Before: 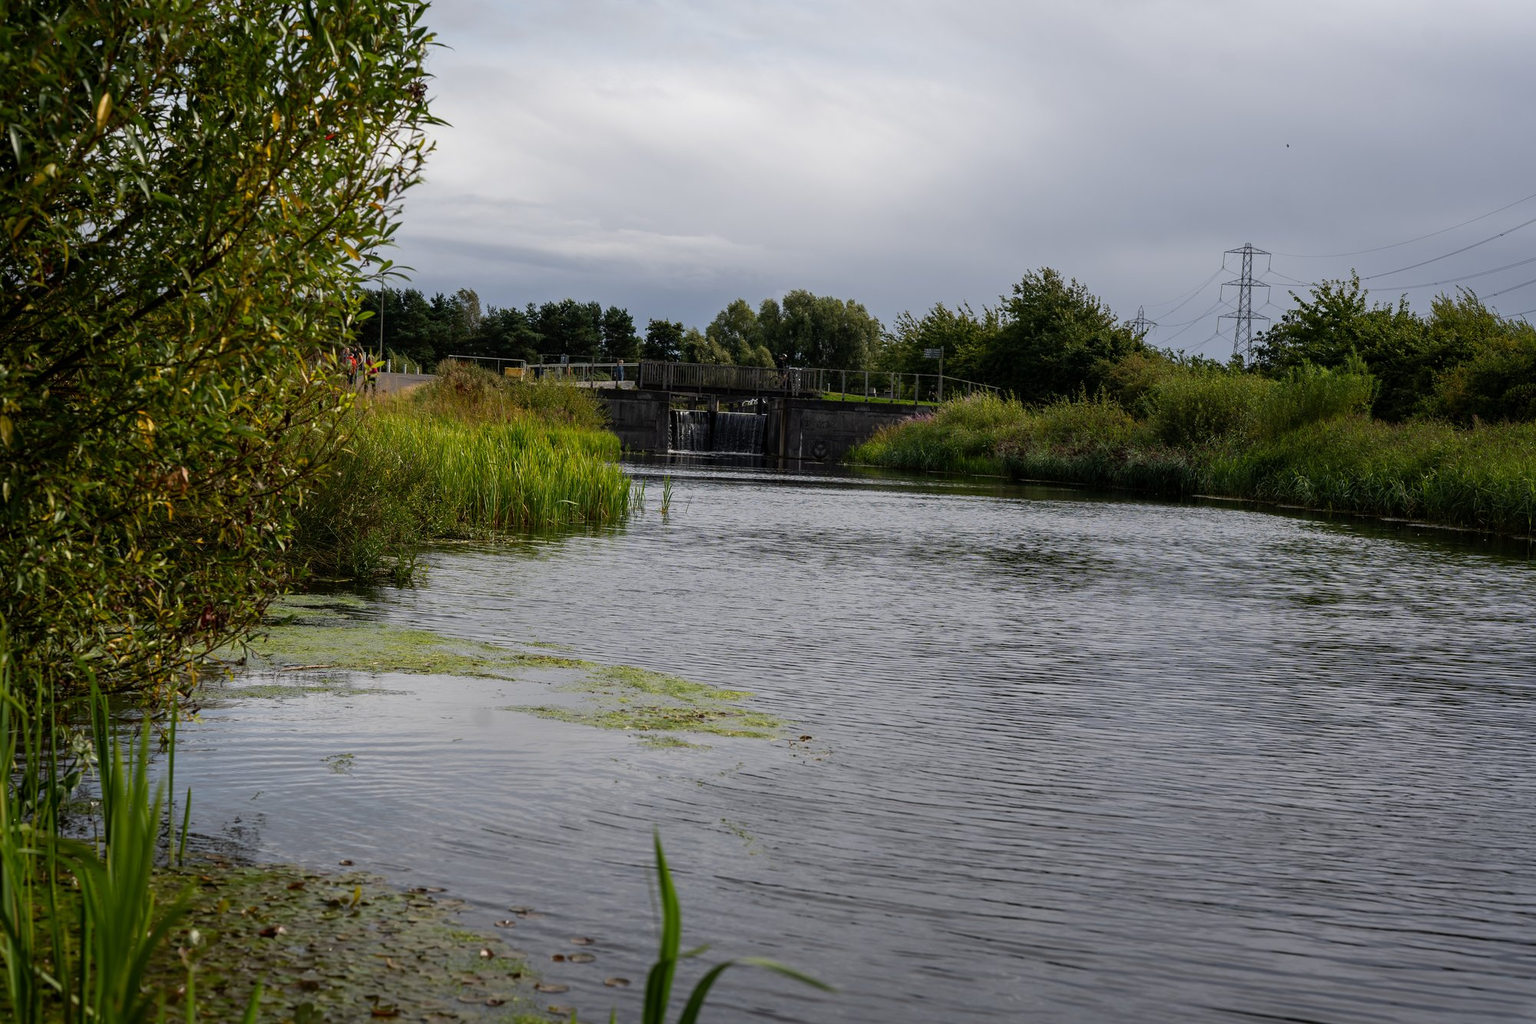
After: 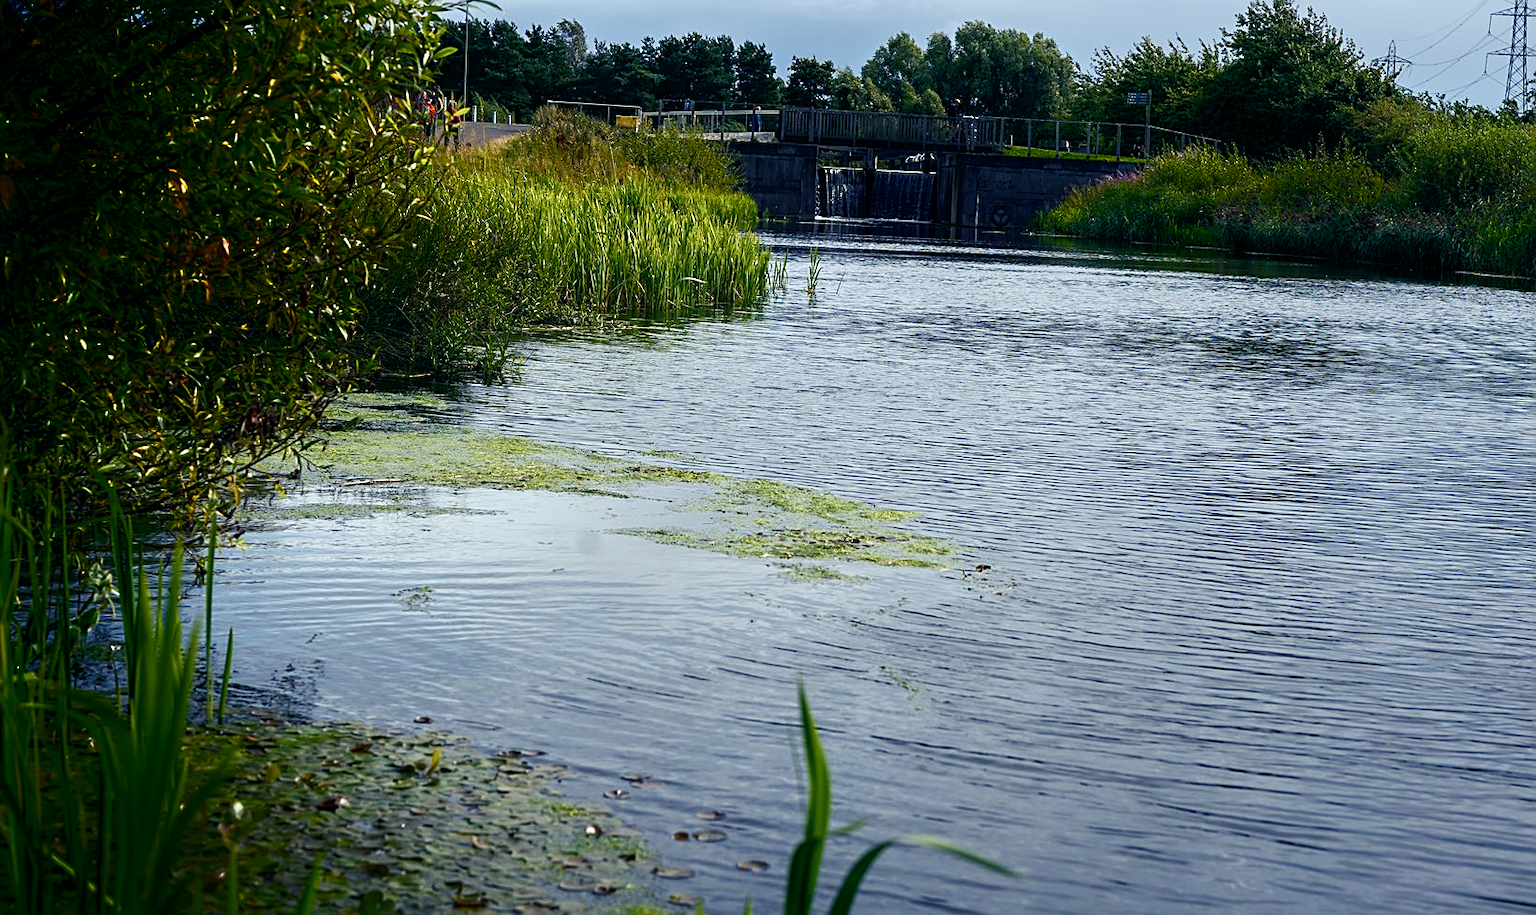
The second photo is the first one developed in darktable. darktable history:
contrast brightness saturation: contrast 0.098, saturation -0.295
color balance rgb: shadows lift › luminance -40.765%, shadows lift › chroma 14.011%, shadows lift › hue 261.45°, highlights gain › luminance 6.563%, highlights gain › chroma 2.503%, highlights gain › hue 90.97°, linear chroma grading › global chroma 9.694%, perceptual saturation grading › global saturation 24.393%, perceptual saturation grading › highlights -23.409%, perceptual saturation grading › mid-tones 24.355%, perceptual saturation grading › shadows 39.722%
shadows and highlights: shadows -88.56, highlights -35.94, soften with gaussian
sharpen: on, module defaults
crop: top 26.682%, right 18.022%
color calibration: output R [0.999, 0.026, -0.11, 0], output G [-0.019, 1.037, -0.099, 0], output B [0.022, -0.023, 0.902, 0], x 0.37, y 0.377, temperature 4297.04 K
exposure: black level correction 0, exposure 0.702 EV, compensate highlight preservation false
